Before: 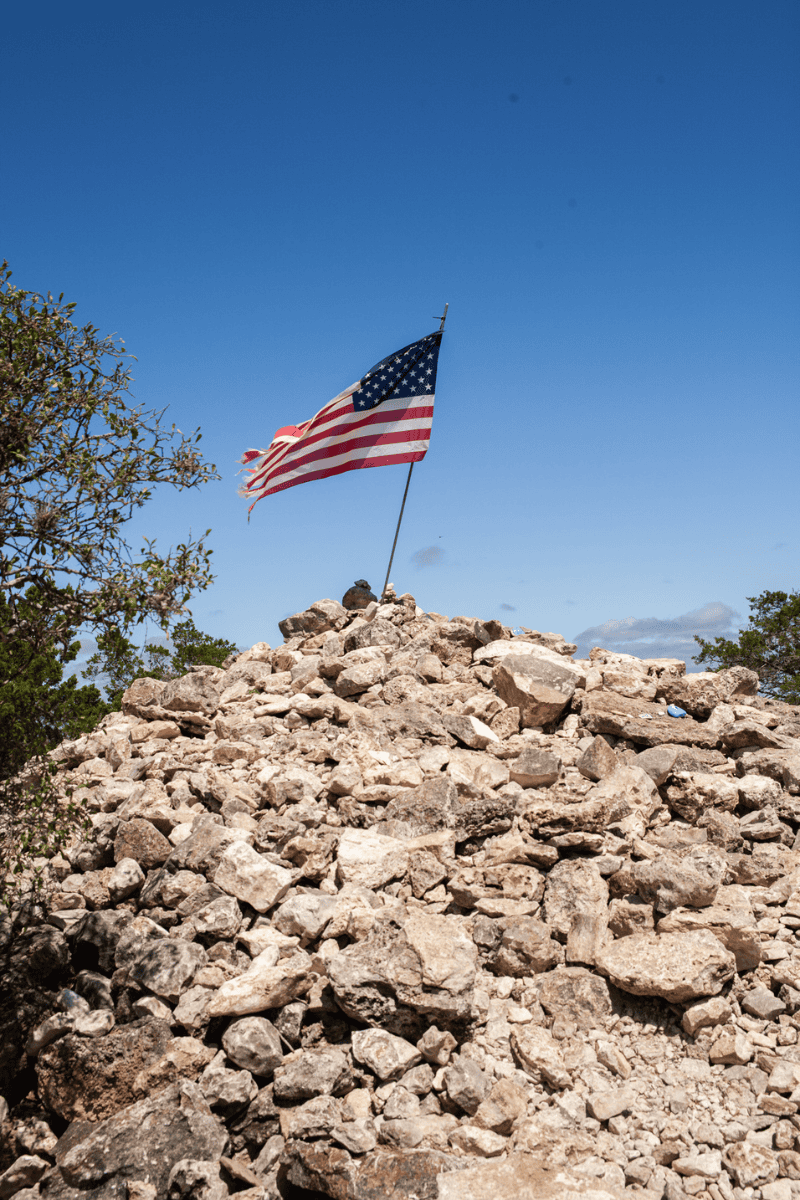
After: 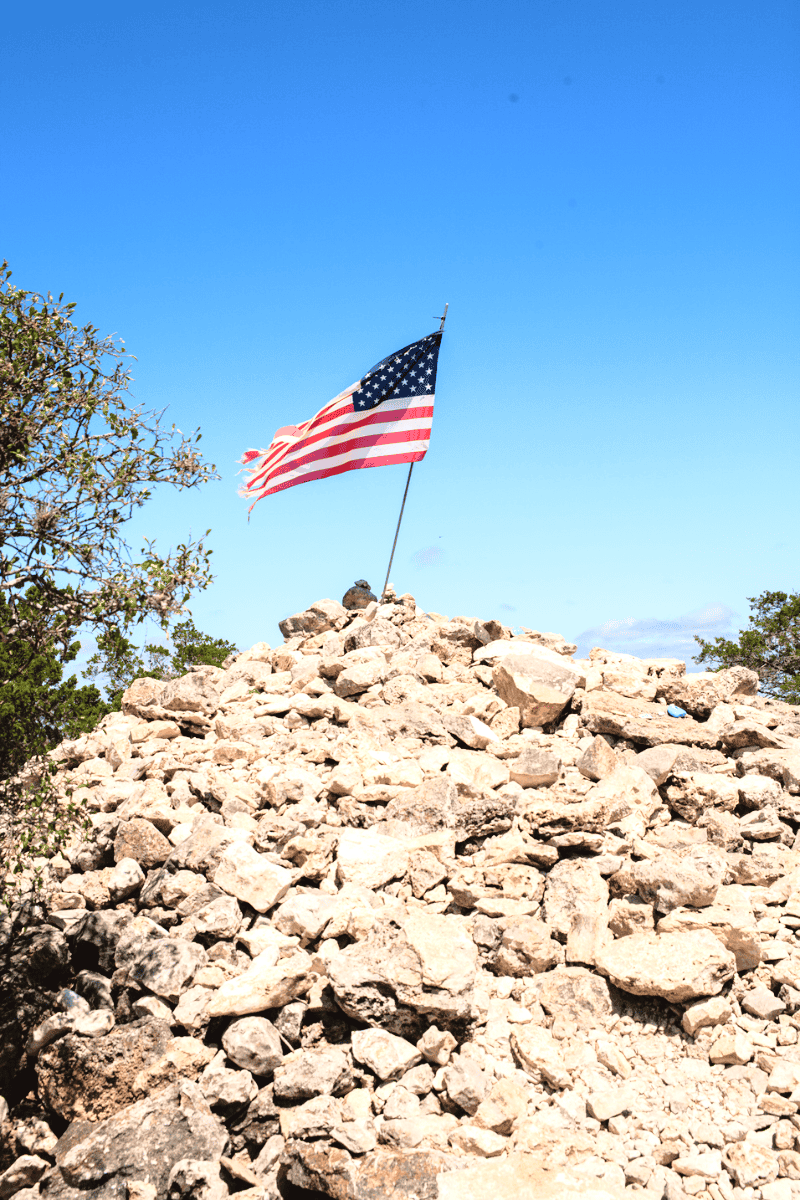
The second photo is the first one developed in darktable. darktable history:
color zones: curves: ch0 [(0, 0.558) (0.143, 0.548) (0.286, 0.447) (0.429, 0.259) (0.571, 0.5) (0.714, 0.5) (0.857, 0.593) (1, 0.558)]; ch1 [(0, 0.543) (0.01, 0.544) (0.12, 0.492) (0.248, 0.458) (0.5, 0.534) (0.748, 0.5) (0.99, 0.469) (1, 0.543)]; ch2 [(0, 0.507) (0.143, 0.522) (0.286, 0.505) (0.429, 0.5) (0.571, 0.5) (0.714, 0.5) (0.857, 0.5) (1, 0.507)]
exposure: black level correction 0, exposure 0.698 EV, compensate exposure bias true, compensate highlight preservation false
tone curve: curves: ch0 [(0.001, 0.029) (0.084, 0.074) (0.162, 0.165) (0.304, 0.382) (0.466, 0.576) (0.654, 0.741) (0.848, 0.906) (0.984, 0.963)]; ch1 [(0, 0) (0.34, 0.235) (0.46, 0.46) (0.515, 0.502) (0.553, 0.567) (0.764, 0.815) (1, 1)]; ch2 [(0, 0) (0.44, 0.458) (0.479, 0.492) (0.524, 0.507) (0.547, 0.579) (0.673, 0.712) (1, 1)], color space Lab, linked channels, preserve colors none
